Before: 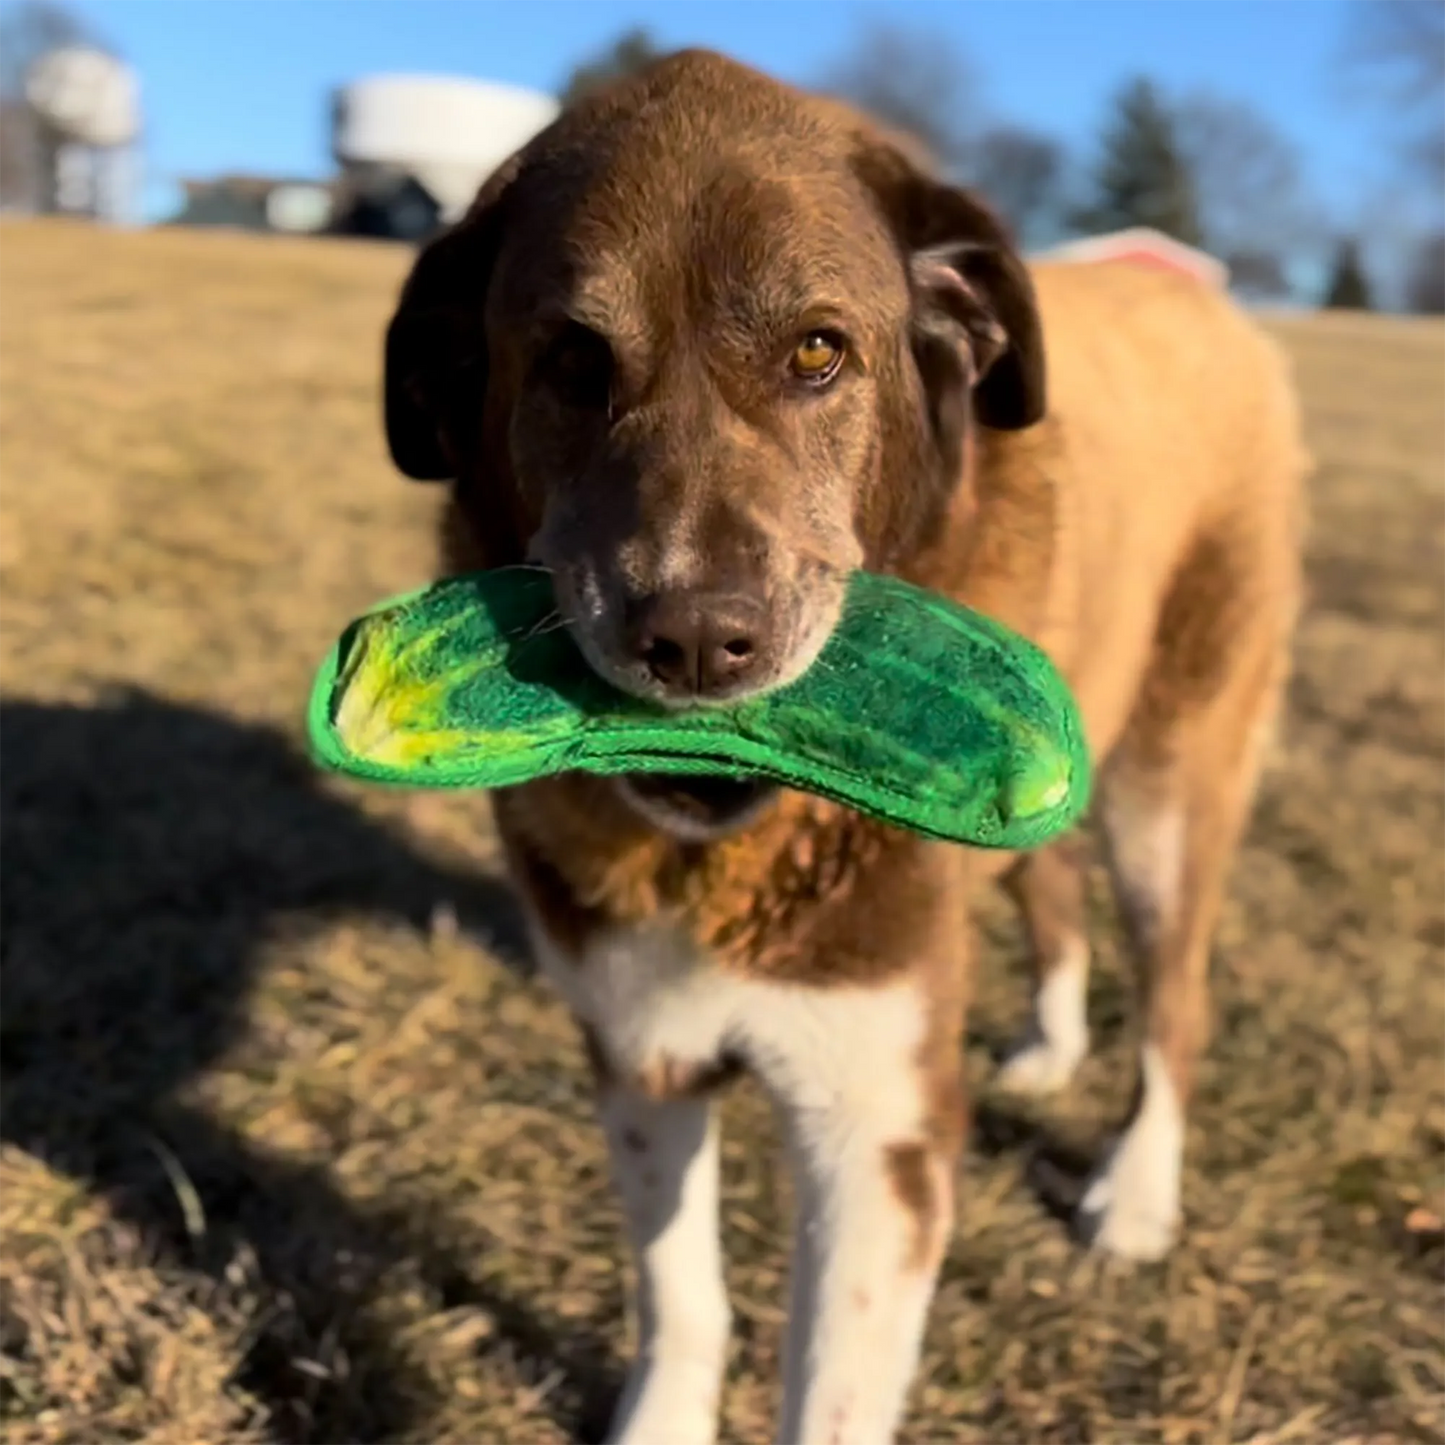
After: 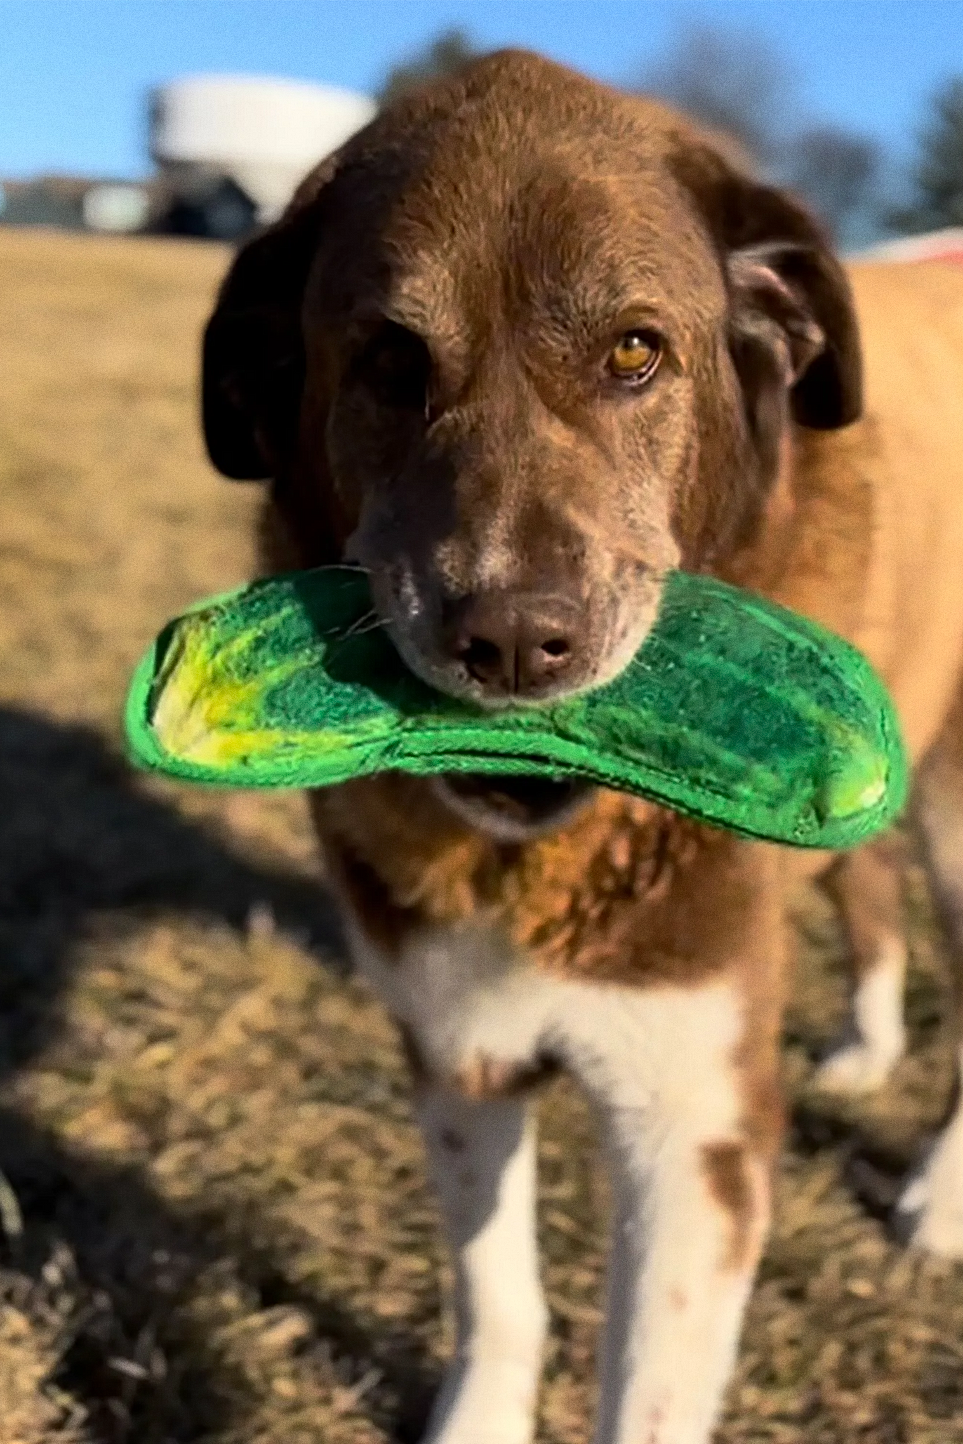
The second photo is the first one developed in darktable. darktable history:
contrast equalizer: y [[0.5, 0.5, 0.5, 0.512, 0.552, 0.62], [0.5 ×6], [0.5 ×4, 0.504, 0.553], [0 ×6], [0 ×6]]
grain: coarseness 0.09 ISO
crop and rotate: left 12.673%, right 20.66%
